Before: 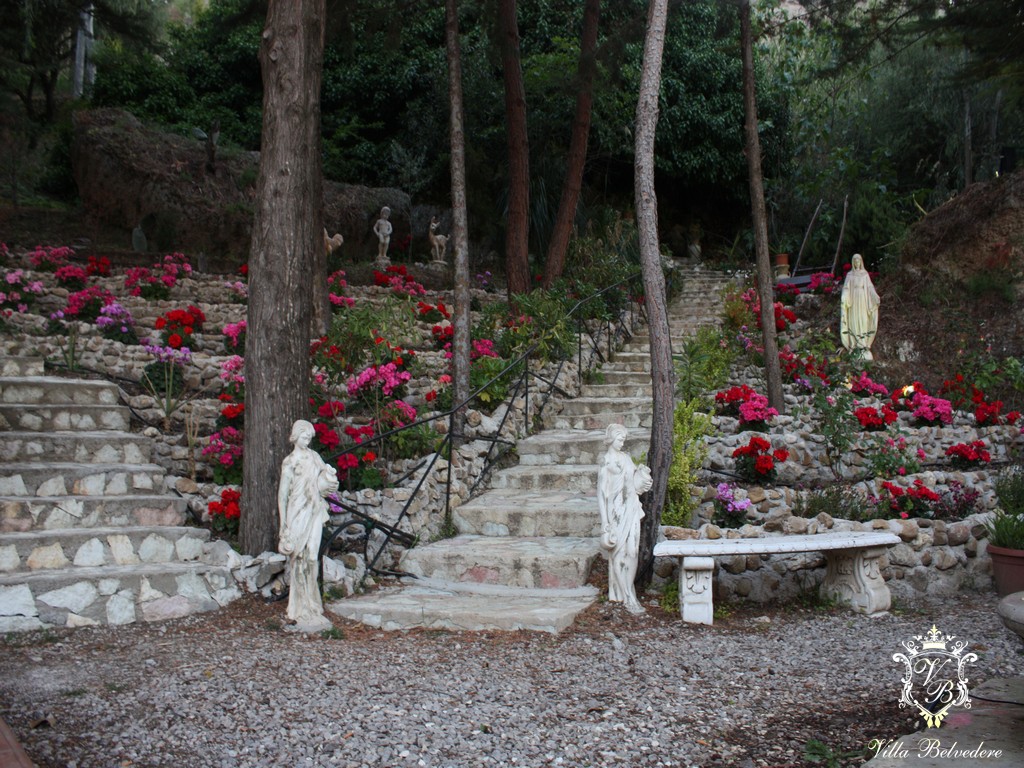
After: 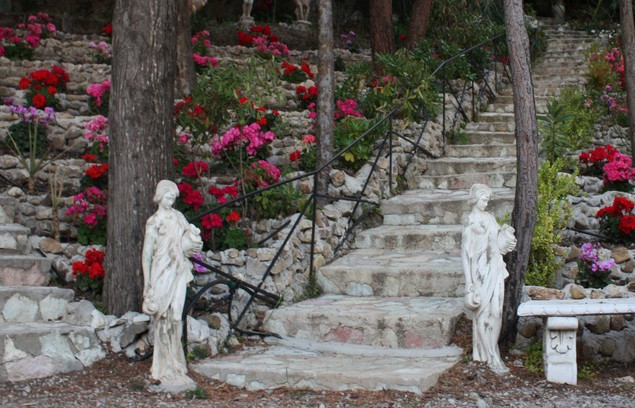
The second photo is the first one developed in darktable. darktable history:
crop: left 13.312%, top 31.28%, right 24.627%, bottom 15.582%
color balance: output saturation 98.5%
